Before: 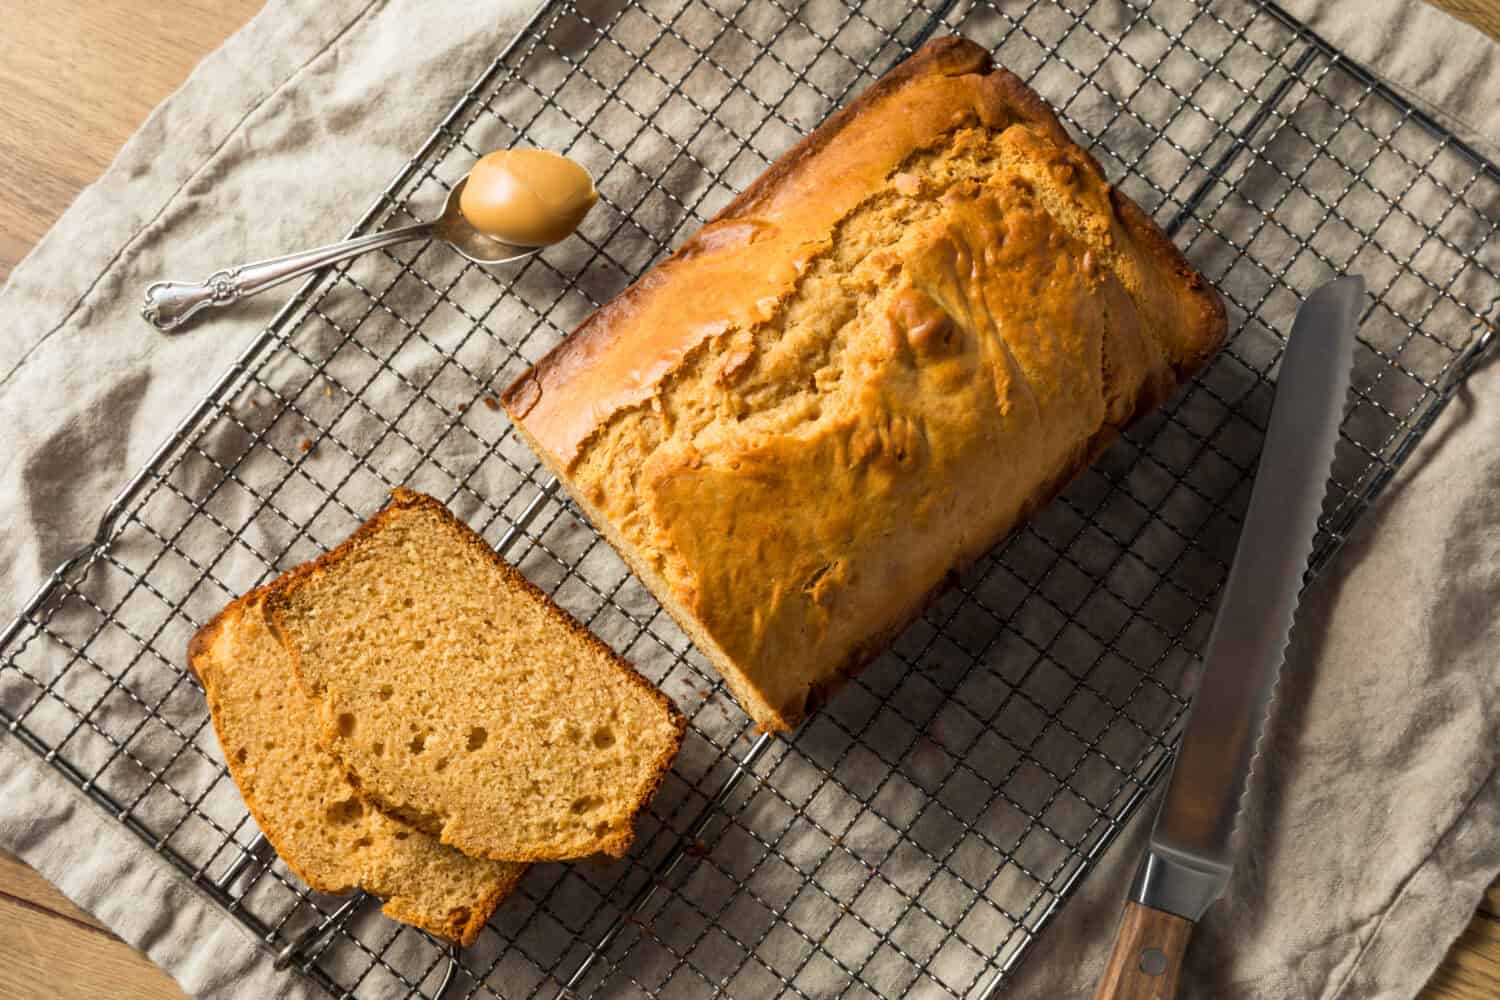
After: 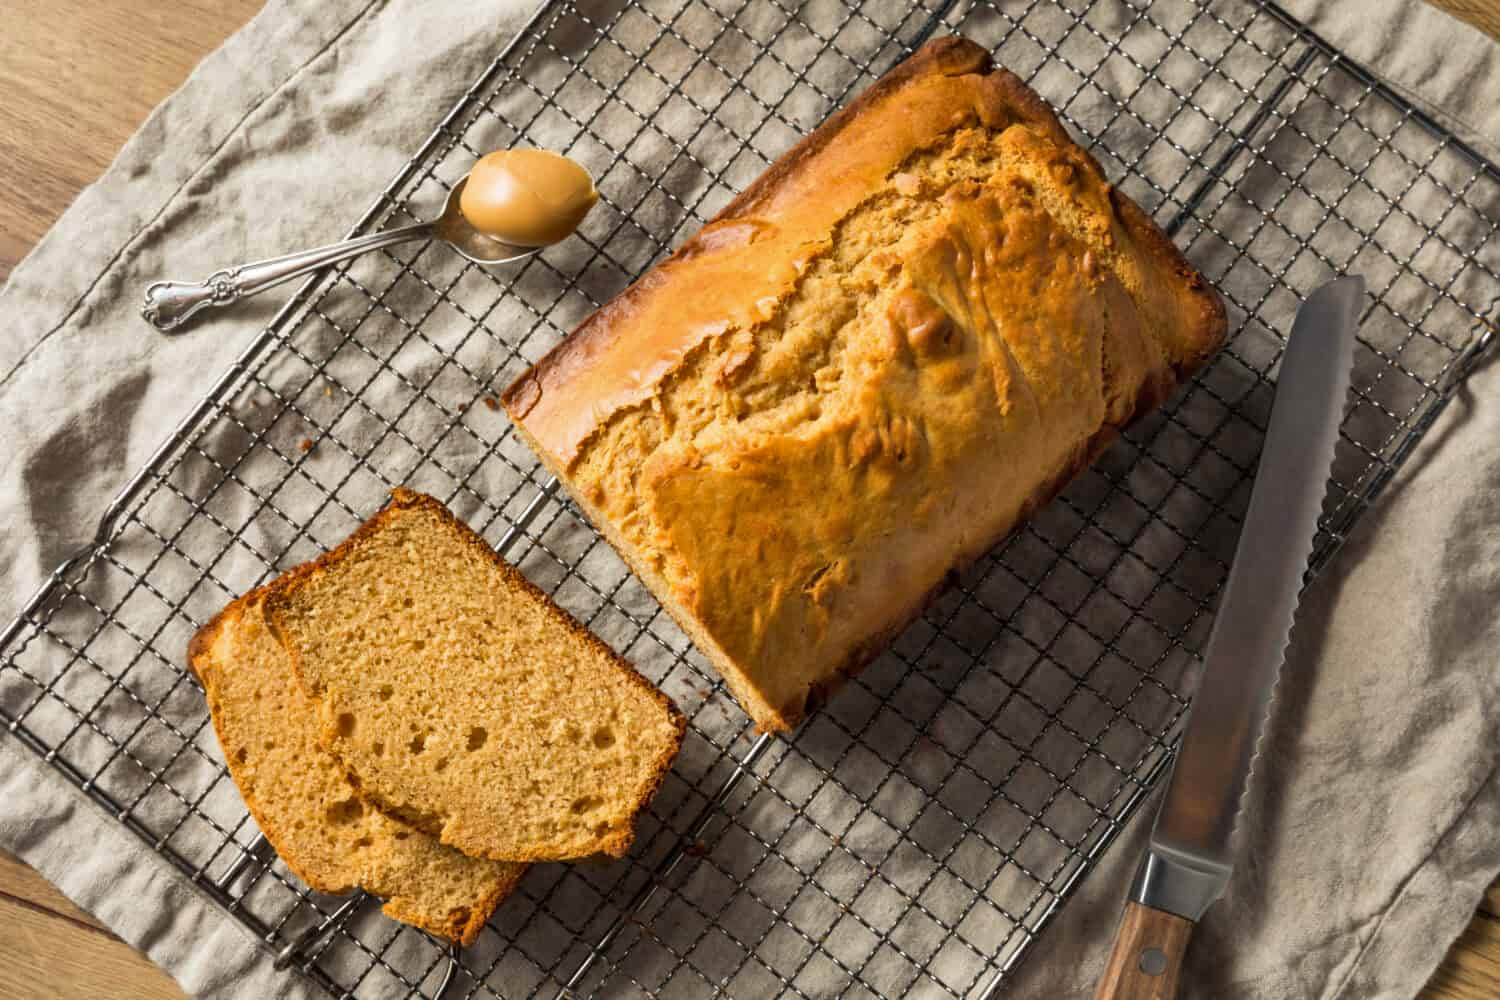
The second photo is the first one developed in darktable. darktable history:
shadows and highlights: soften with gaussian
tone equalizer: edges refinement/feathering 500, mask exposure compensation -1.57 EV, preserve details no
